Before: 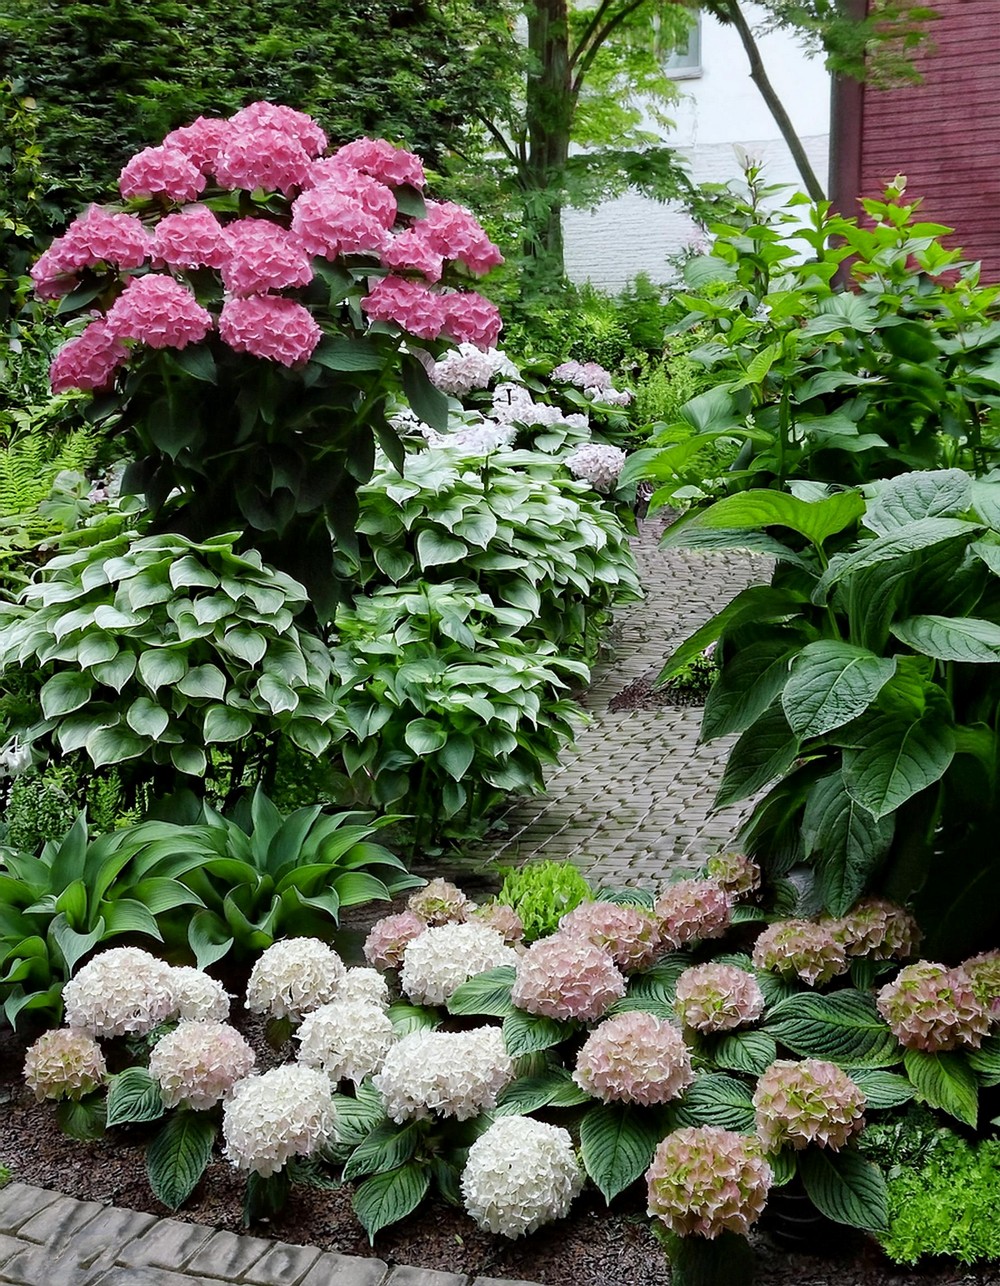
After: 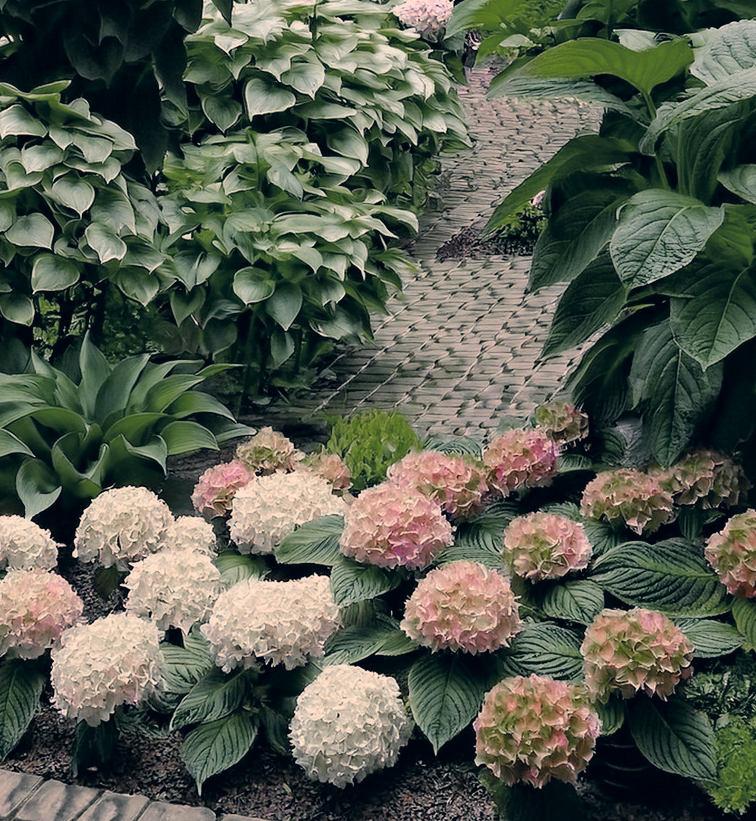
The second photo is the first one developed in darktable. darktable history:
color correction: highlights a* 10.32, highlights b* 14.66, shadows a* -9.59, shadows b* -15.02
crop and rotate: left 17.299%, top 35.115%, right 7.015%, bottom 1.024%
color zones: curves: ch0 [(0, 0.48) (0.209, 0.398) (0.305, 0.332) (0.429, 0.493) (0.571, 0.5) (0.714, 0.5) (0.857, 0.5) (1, 0.48)]; ch1 [(0, 0.736) (0.143, 0.625) (0.225, 0.371) (0.429, 0.256) (0.571, 0.241) (0.714, 0.213) (0.857, 0.48) (1, 0.736)]; ch2 [(0, 0.448) (0.143, 0.498) (0.286, 0.5) (0.429, 0.5) (0.571, 0.5) (0.714, 0.5) (0.857, 0.5) (1, 0.448)]
